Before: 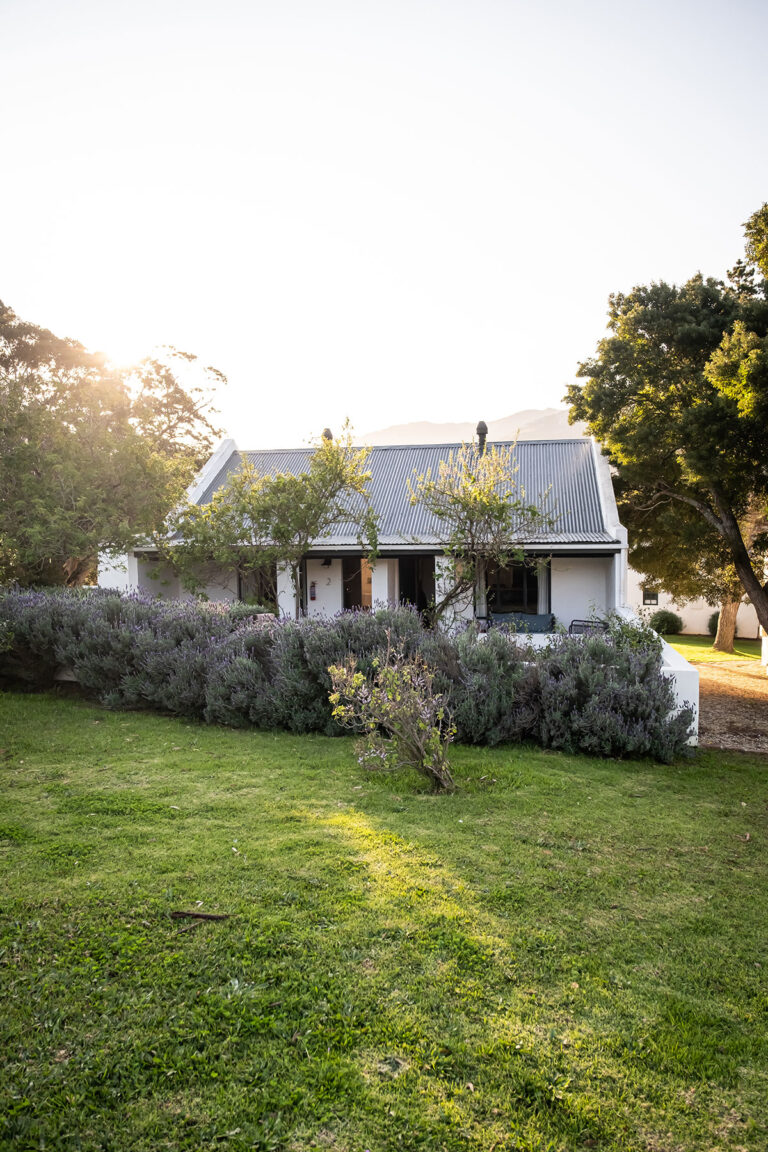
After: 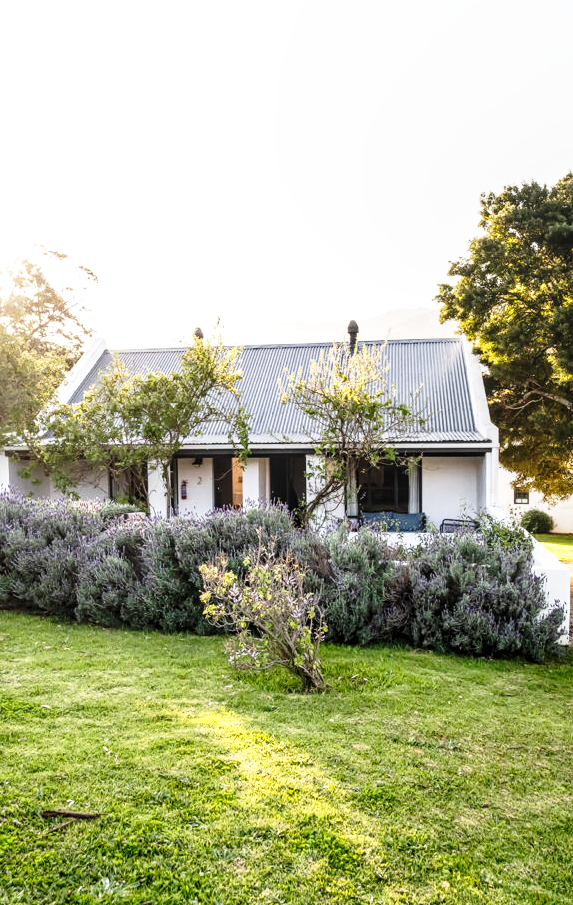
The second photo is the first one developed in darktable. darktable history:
crop: left 16.807%, top 8.795%, right 8.502%, bottom 12.595%
local contrast: on, module defaults
base curve: curves: ch0 [(0, 0) (0.028, 0.03) (0.121, 0.232) (0.46, 0.748) (0.859, 0.968) (1, 1)], preserve colors none
exposure: exposure 0.162 EV, compensate exposure bias true, compensate highlight preservation false
shadows and highlights: shadows 23.18, highlights -49.14, soften with gaussian
